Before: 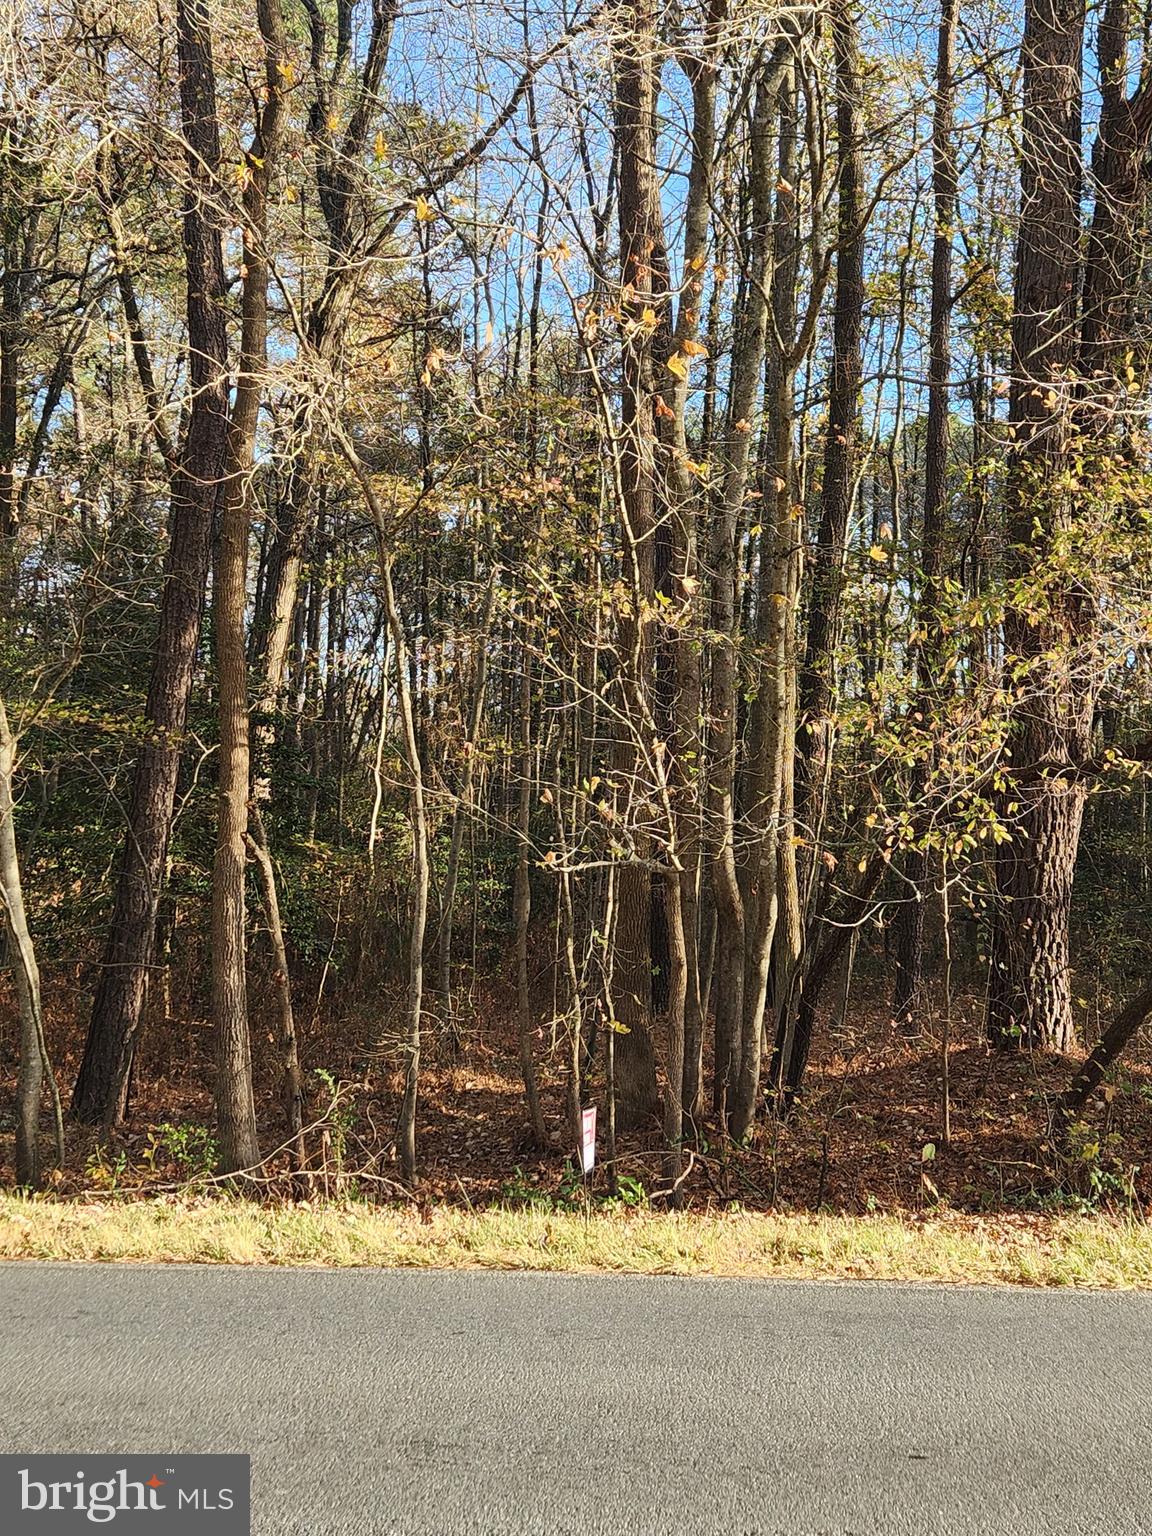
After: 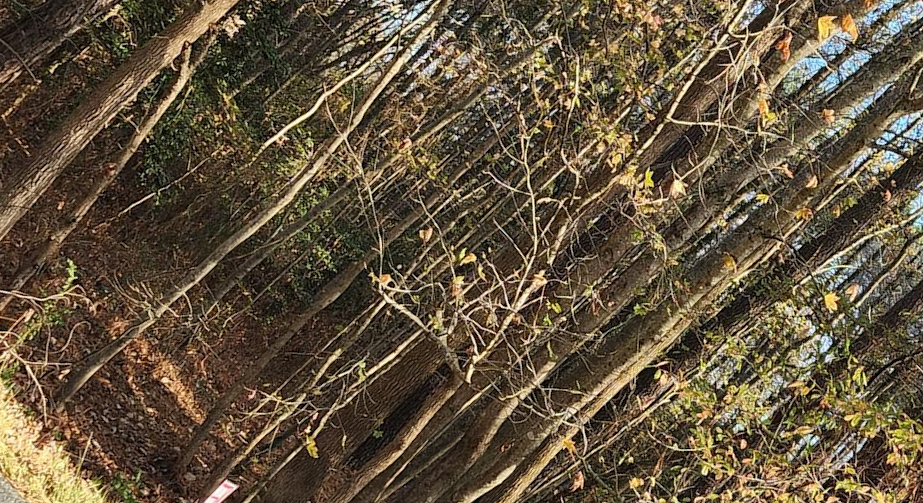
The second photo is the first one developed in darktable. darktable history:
crop and rotate: angle -45.67°, top 16.402%, right 0.978%, bottom 11.63%
